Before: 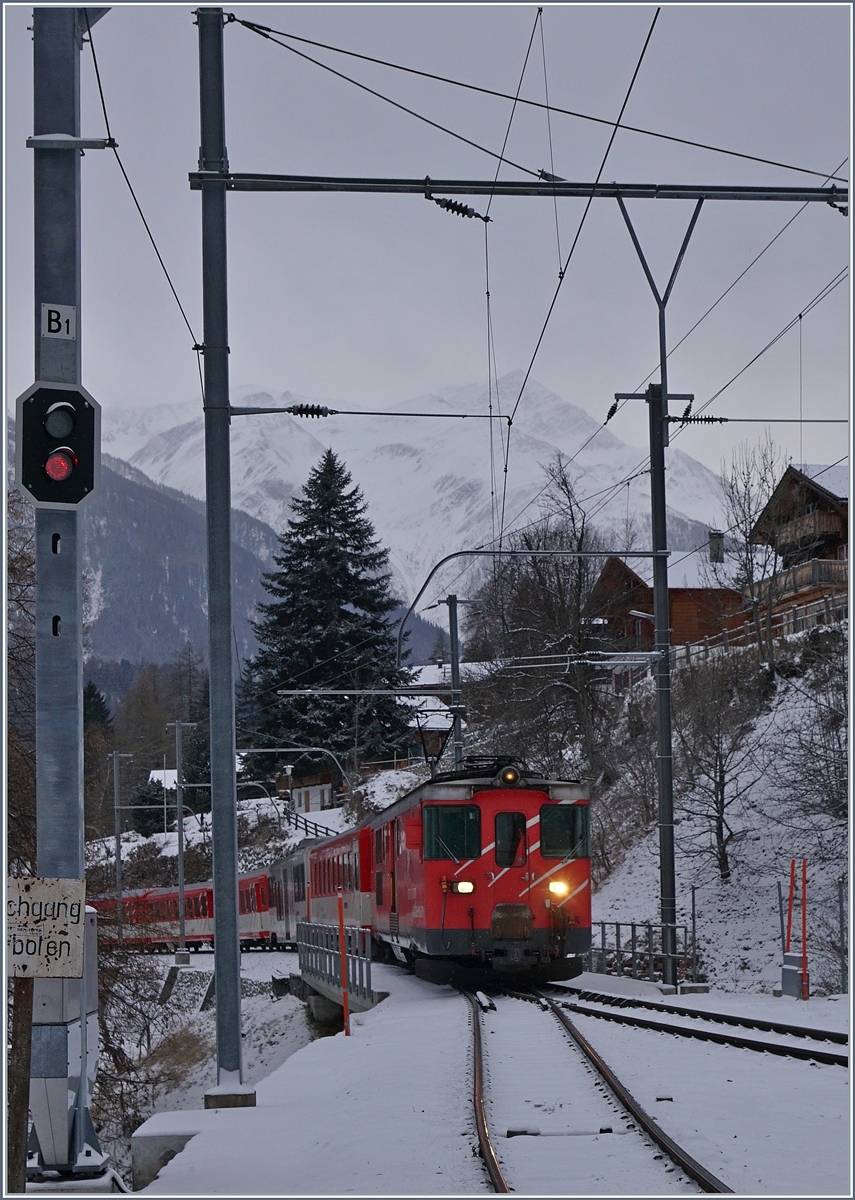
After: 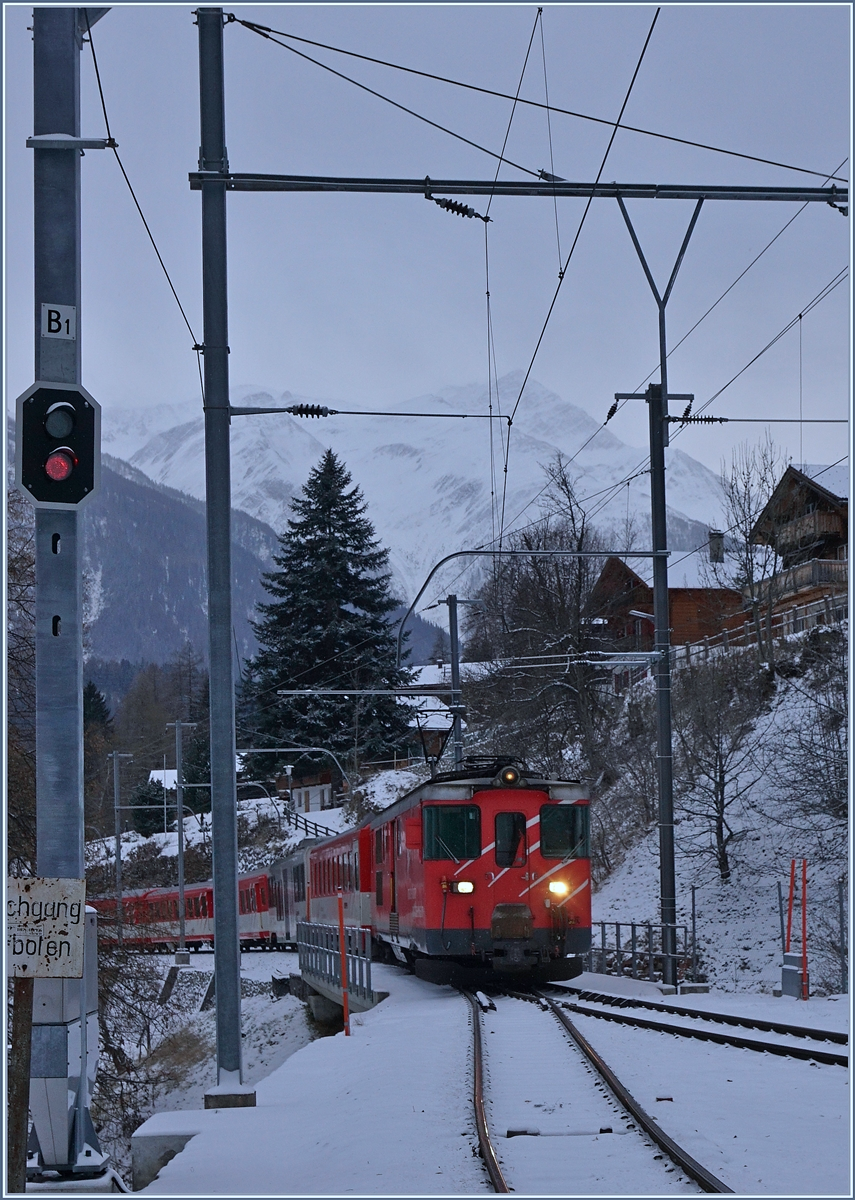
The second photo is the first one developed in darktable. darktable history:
color calibration: illuminant as shot in camera, x 0.369, y 0.376, temperature 4329.37 K
